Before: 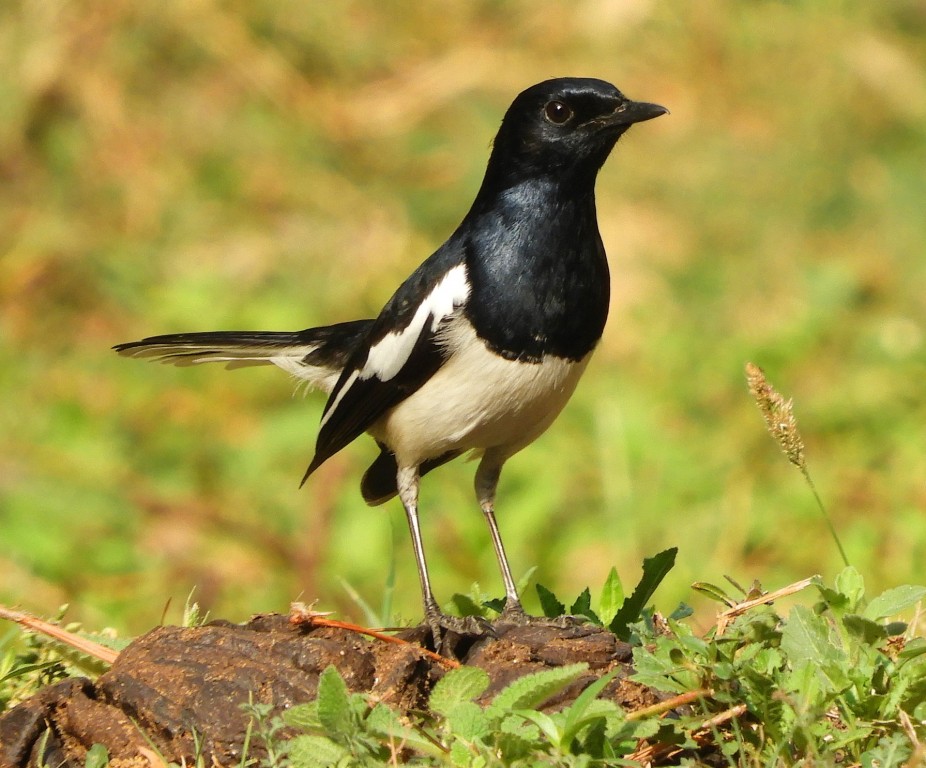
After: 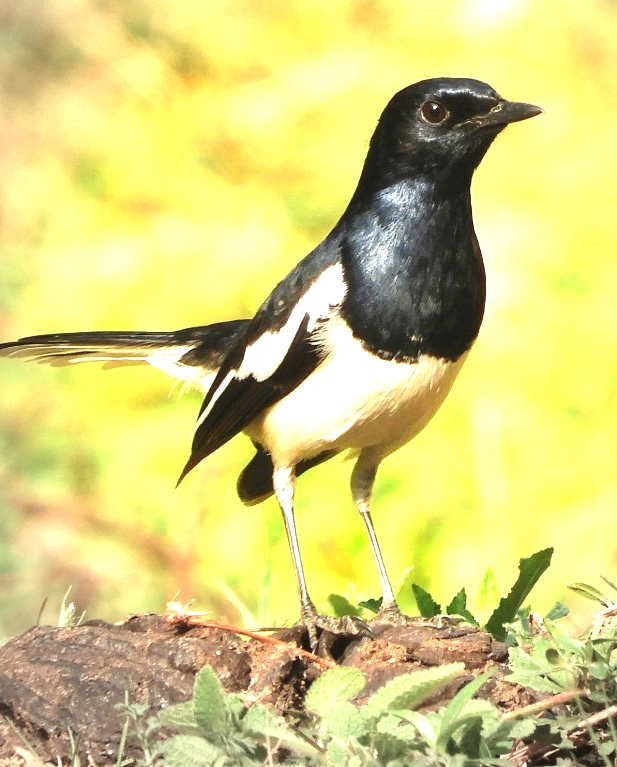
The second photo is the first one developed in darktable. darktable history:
exposure: black level correction 0, exposure 1.7 EV, compensate exposure bias true, compensate highlight preservation false
vignetting: fall-off start 73.57%, center (0.22, -0.235)
crop and rotate: left 13.409%, right 19.924%
